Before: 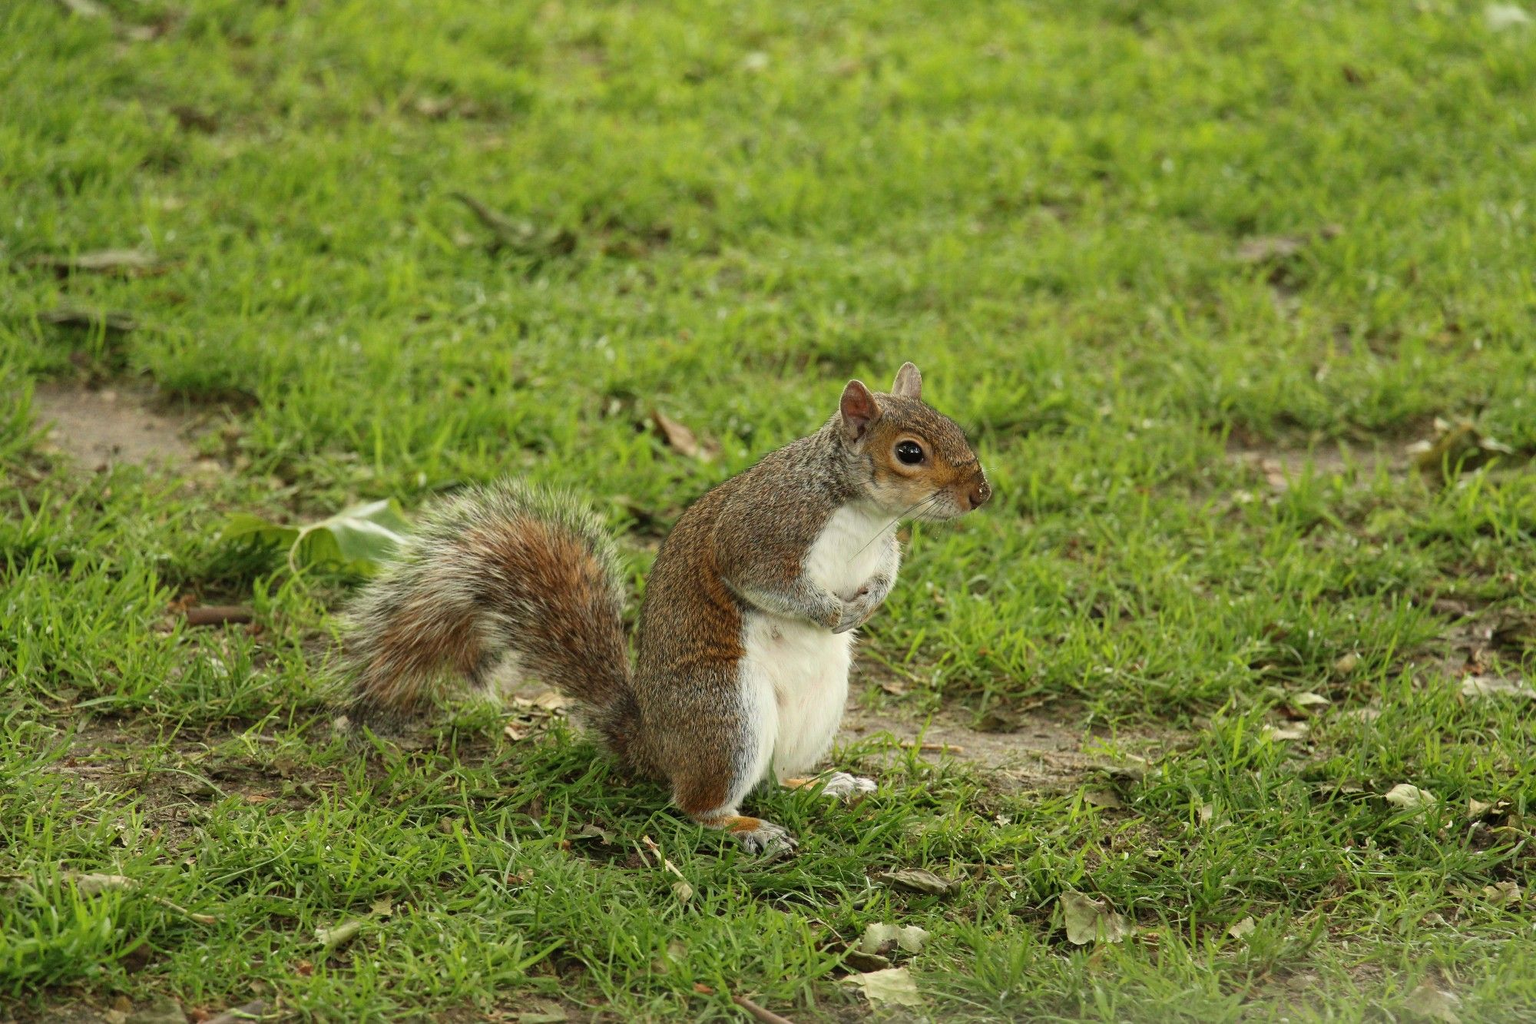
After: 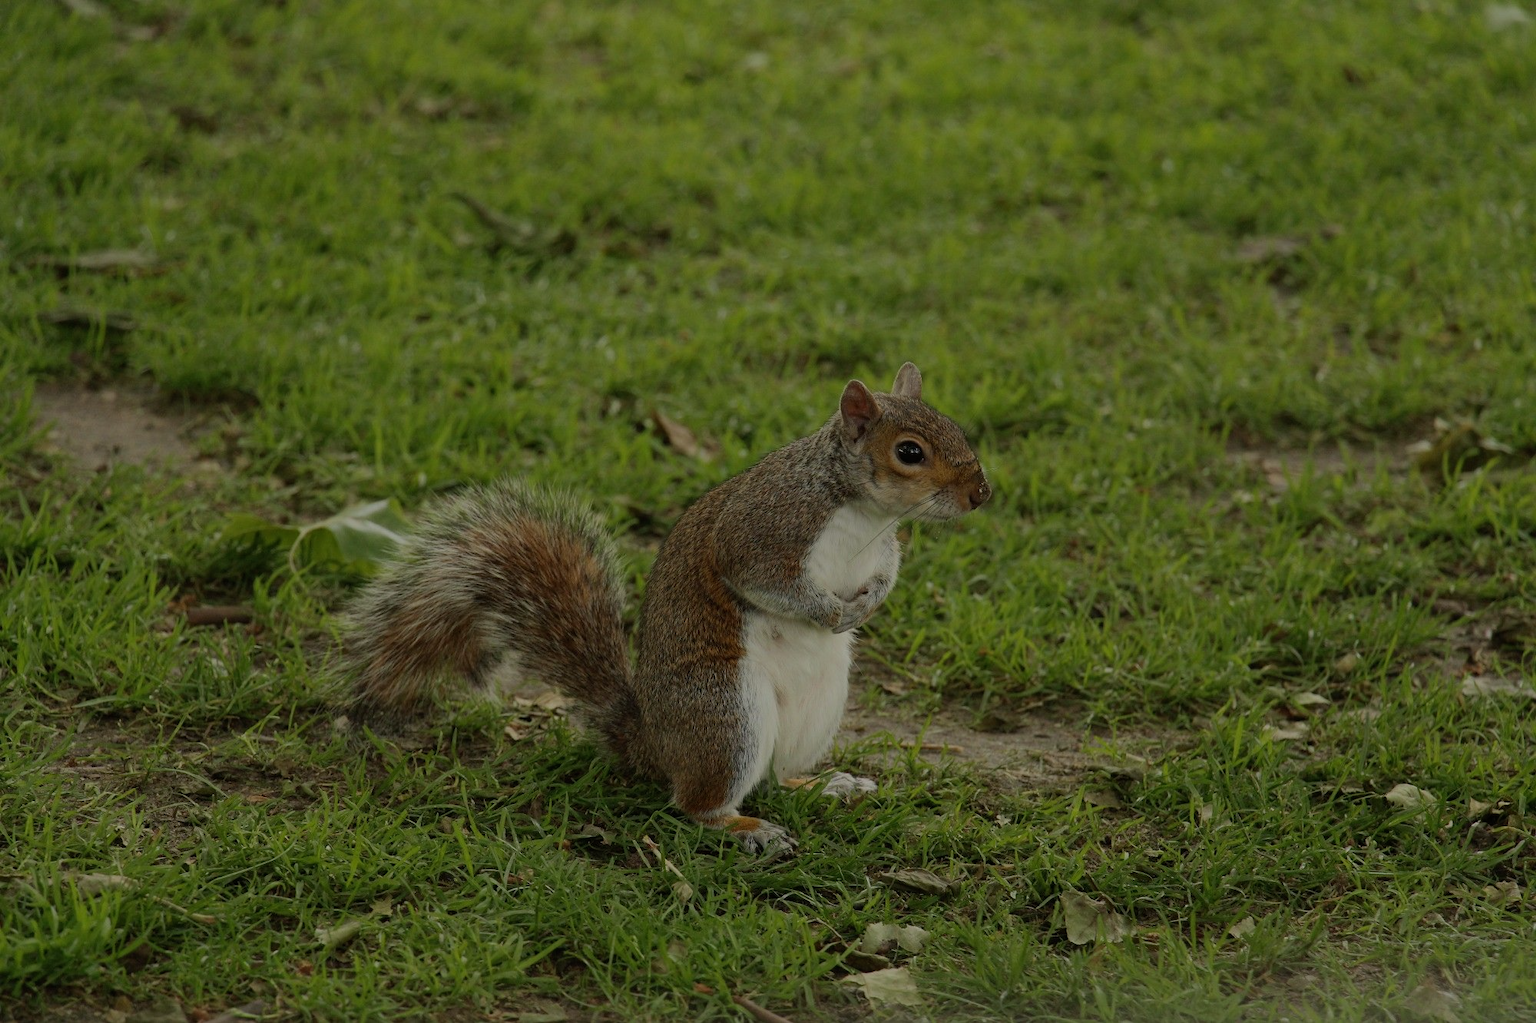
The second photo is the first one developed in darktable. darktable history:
exposure: exposure -1.391 EV, compensate highlight preservation false
